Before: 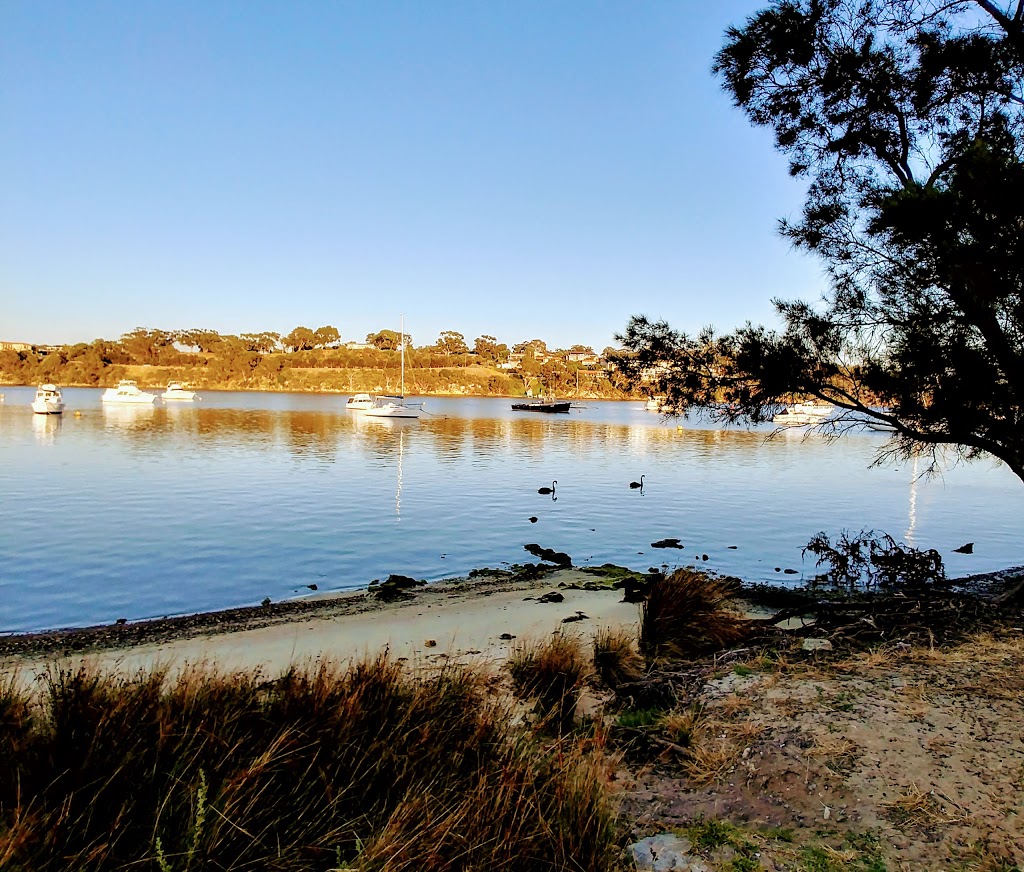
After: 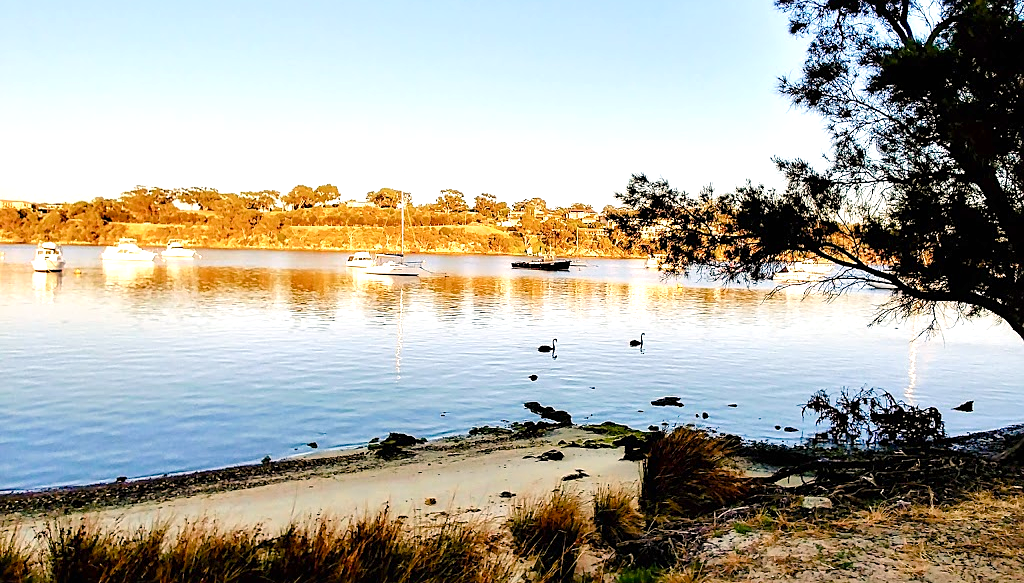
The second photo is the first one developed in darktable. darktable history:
color balance rgb: highlights gain › chroma 3.076%, highlights gain › hue 60.05°, perceptual saturation grading › global saturation 20%, perceptual saturation grading › highlights -24.716%, perceptual saturation grading › shadows 25.968%
crop: top 16.321%, bottom 16.742%
exposure: black level correction 0, exposure 0.701 EV, compensate exposure bias true, compensate highlight preservation false
sharpen: amount 0.206
